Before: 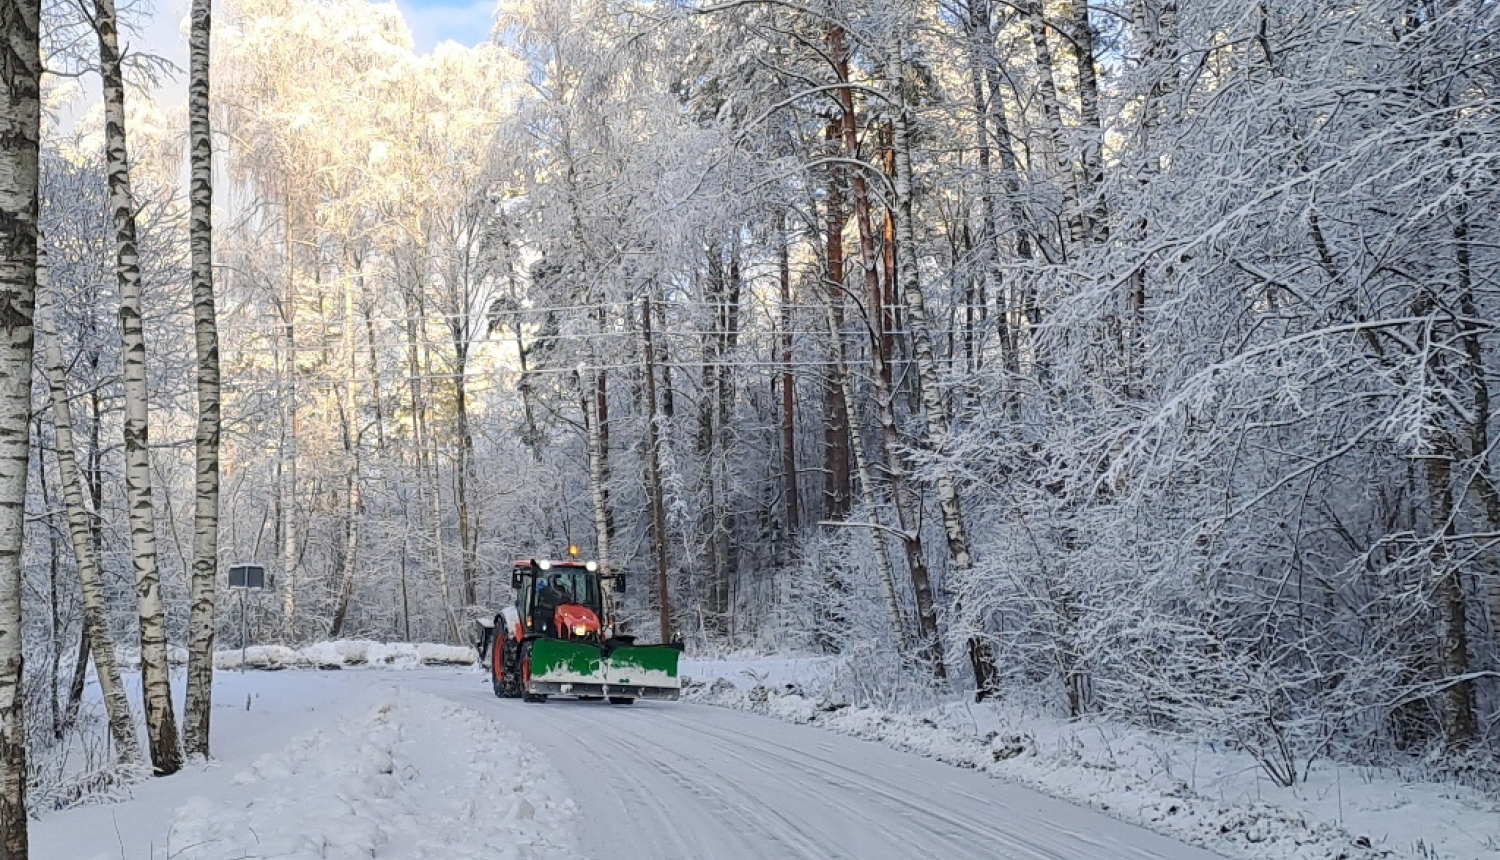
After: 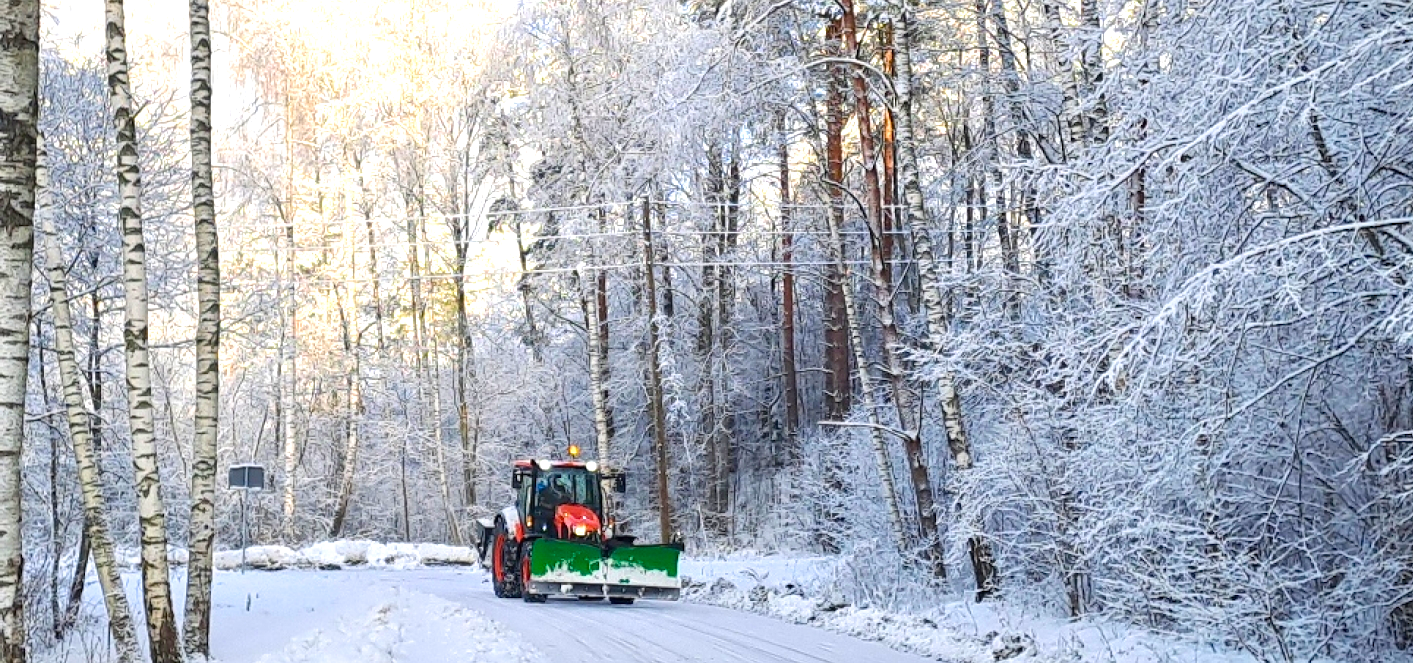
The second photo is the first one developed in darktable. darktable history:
velvia: strength 32%, mid-tones bias 0.2
exposure: black level correction 0, exposure 0.7 EV, compensate exposure bias true, compensate highlight preservation false
crop and rotate: angle 0.03°, top 11.643%, right 5.651%, bottom 11.189%
